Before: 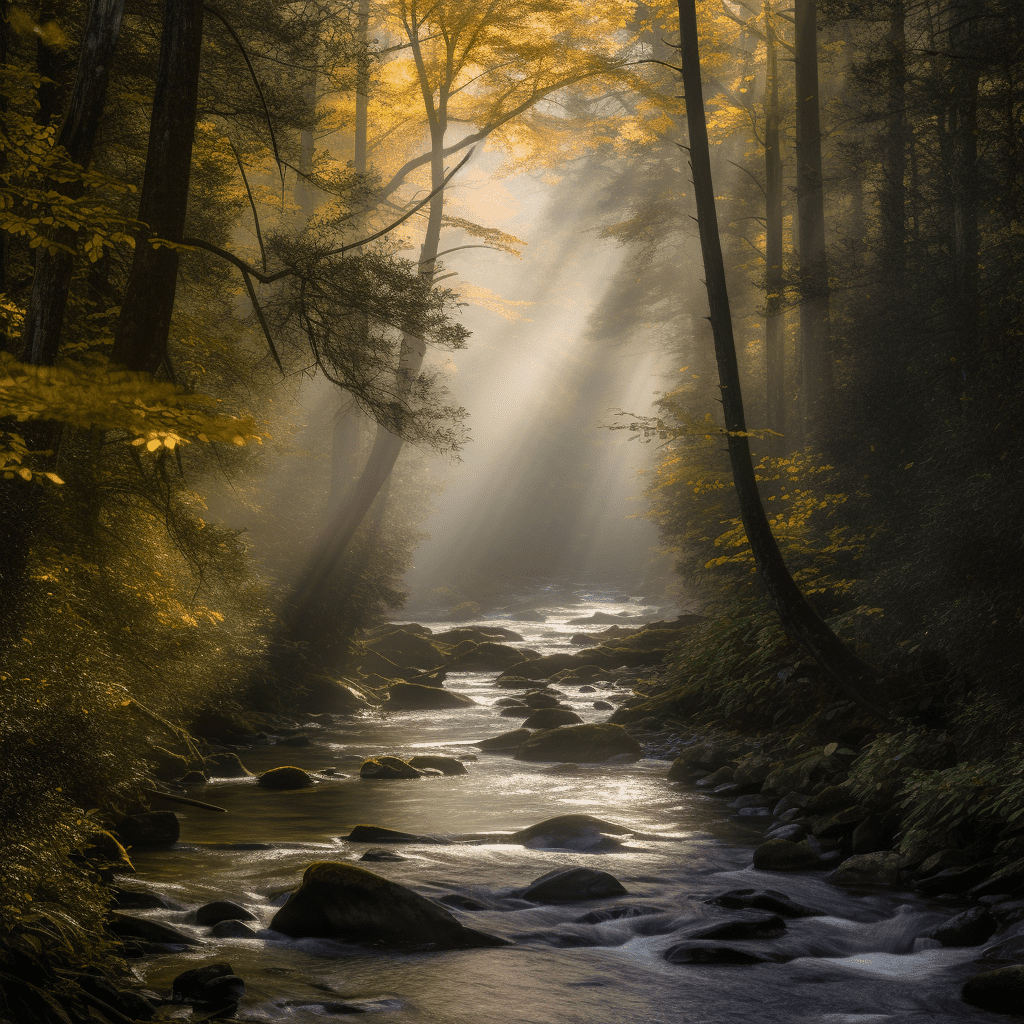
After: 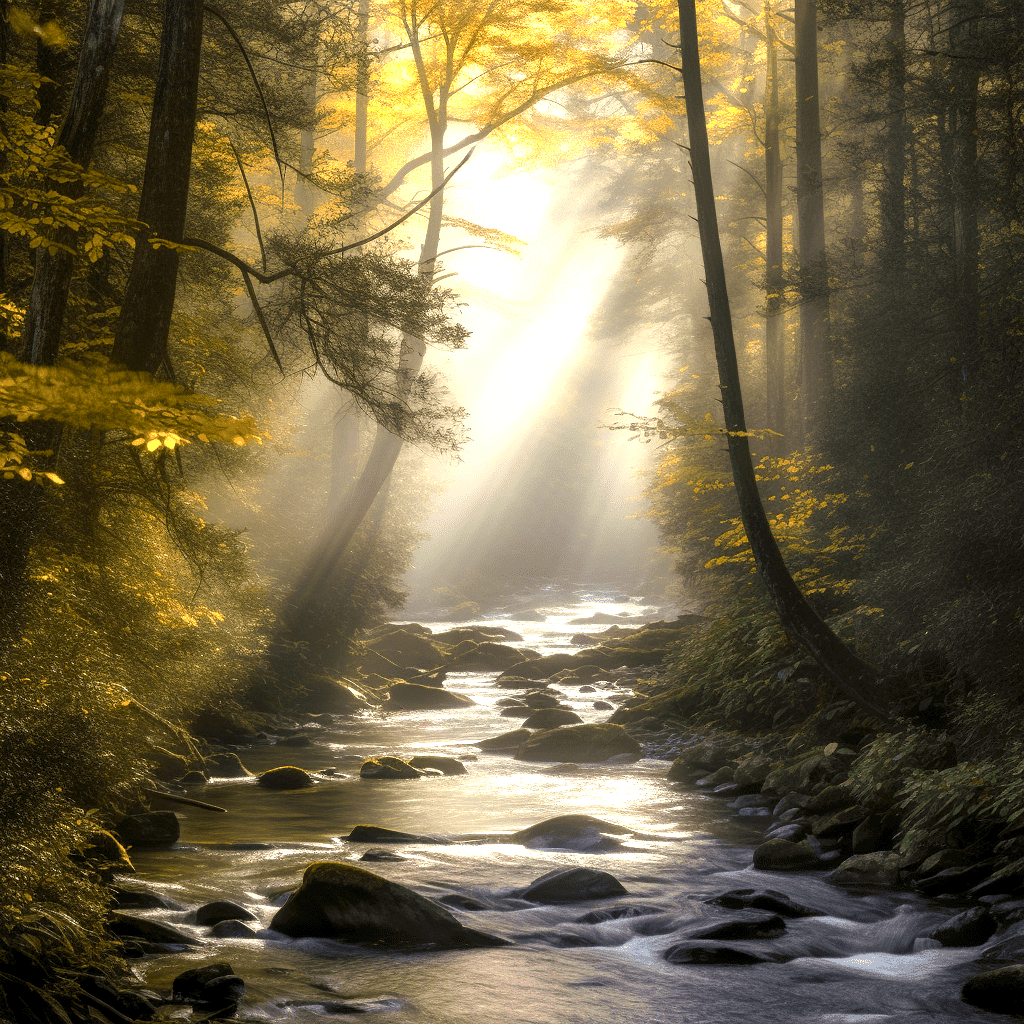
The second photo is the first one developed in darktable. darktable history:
exposure: black level correction 0.002, exposure 1.301 EV, compensate highlight preservation false
